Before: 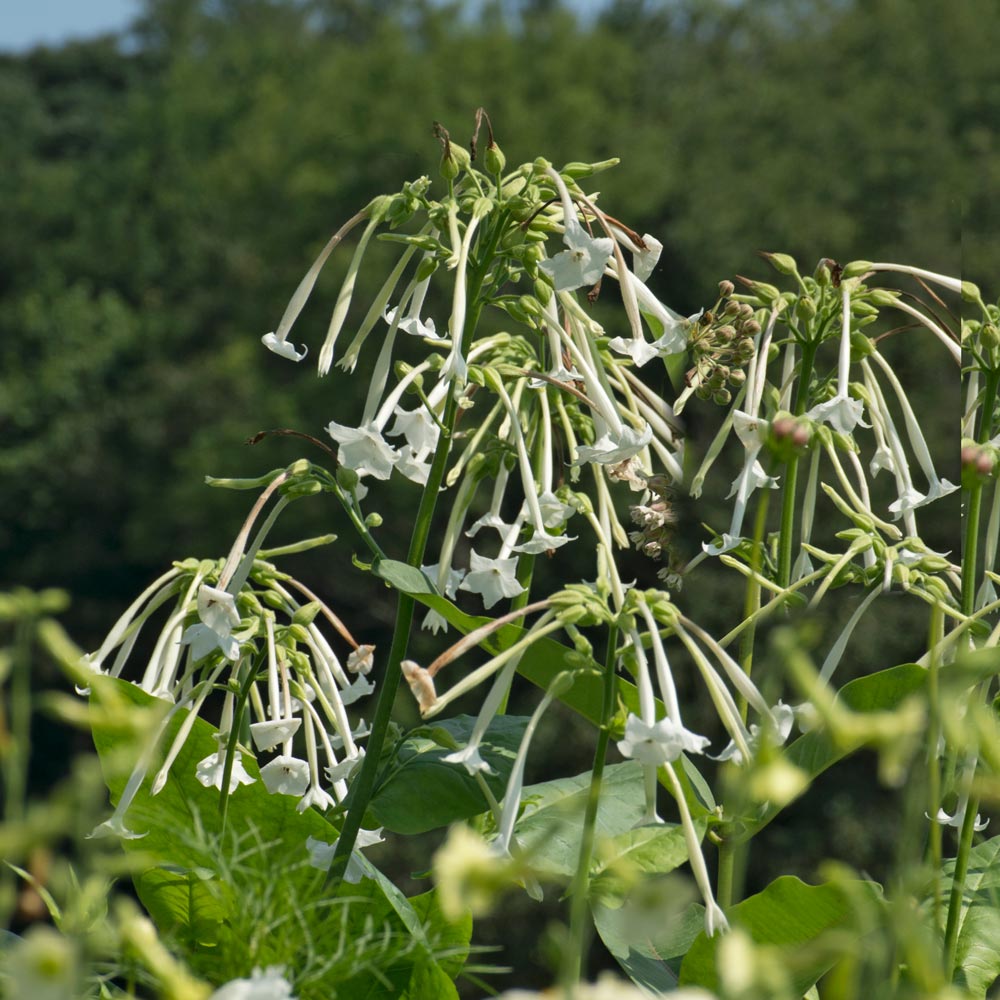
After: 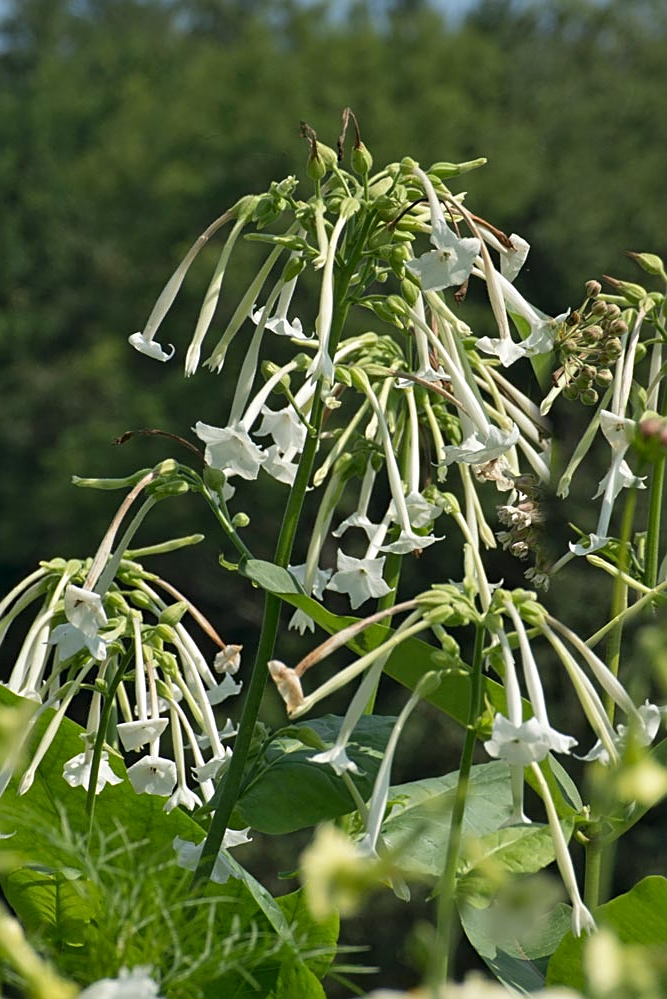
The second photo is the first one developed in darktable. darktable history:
crop and rotate: left 13.394%, right 19.868%
sharpen: on, module defaults
